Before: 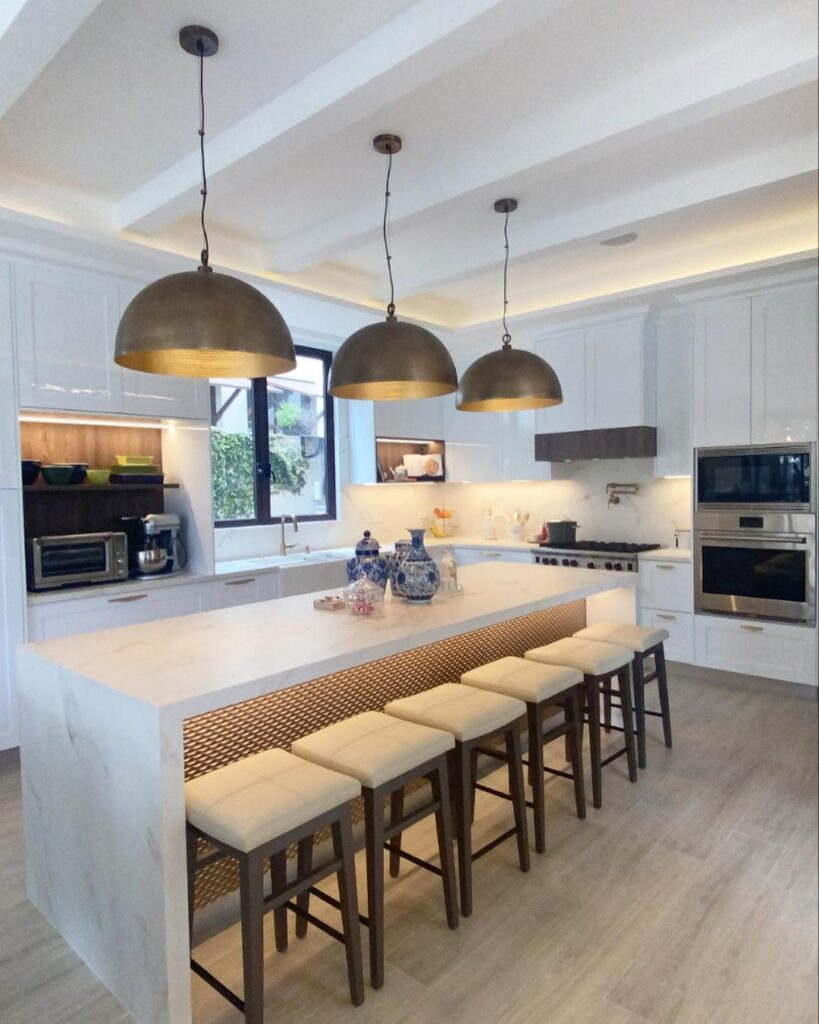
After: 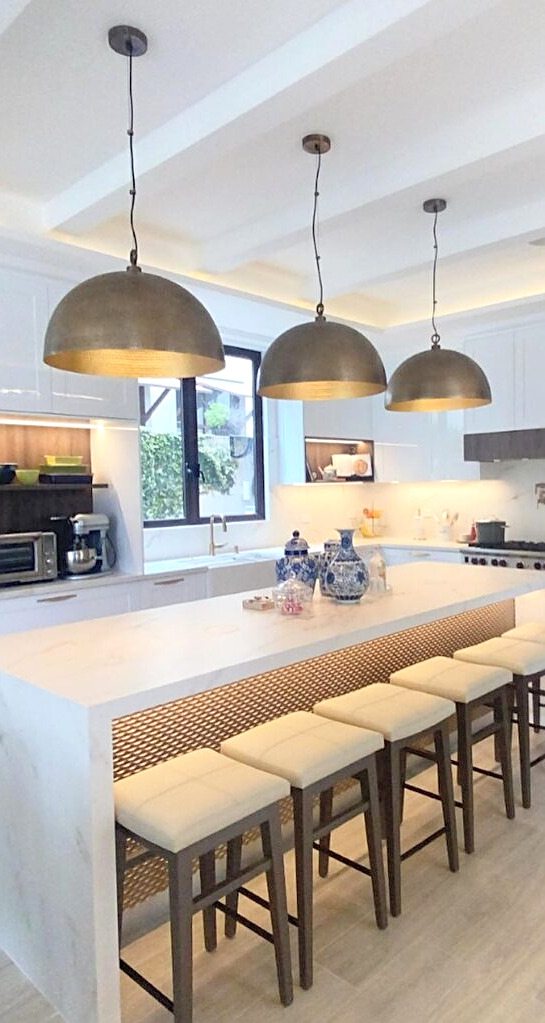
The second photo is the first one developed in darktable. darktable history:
sharpen: on, module defaults
exposure: exposure 0.178 EV, compensate exposure bias true, compensate highlight preservation false
crop and rotate: left 8.786%, right 24.548%
contrast brightness saturation: brightness 0.15
